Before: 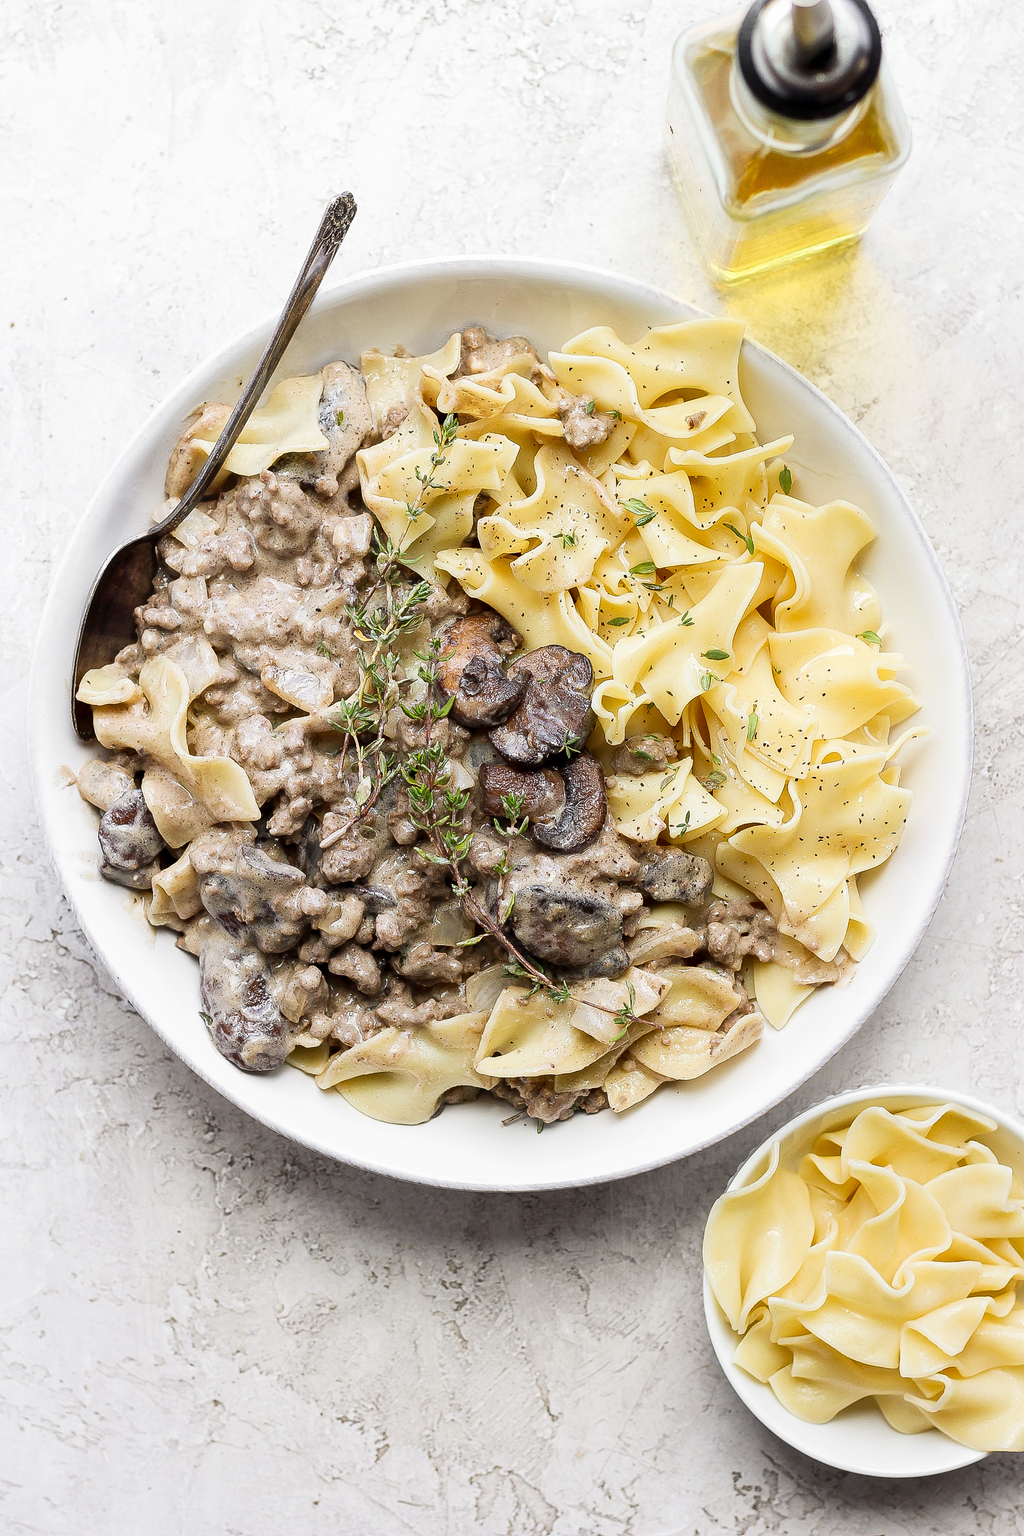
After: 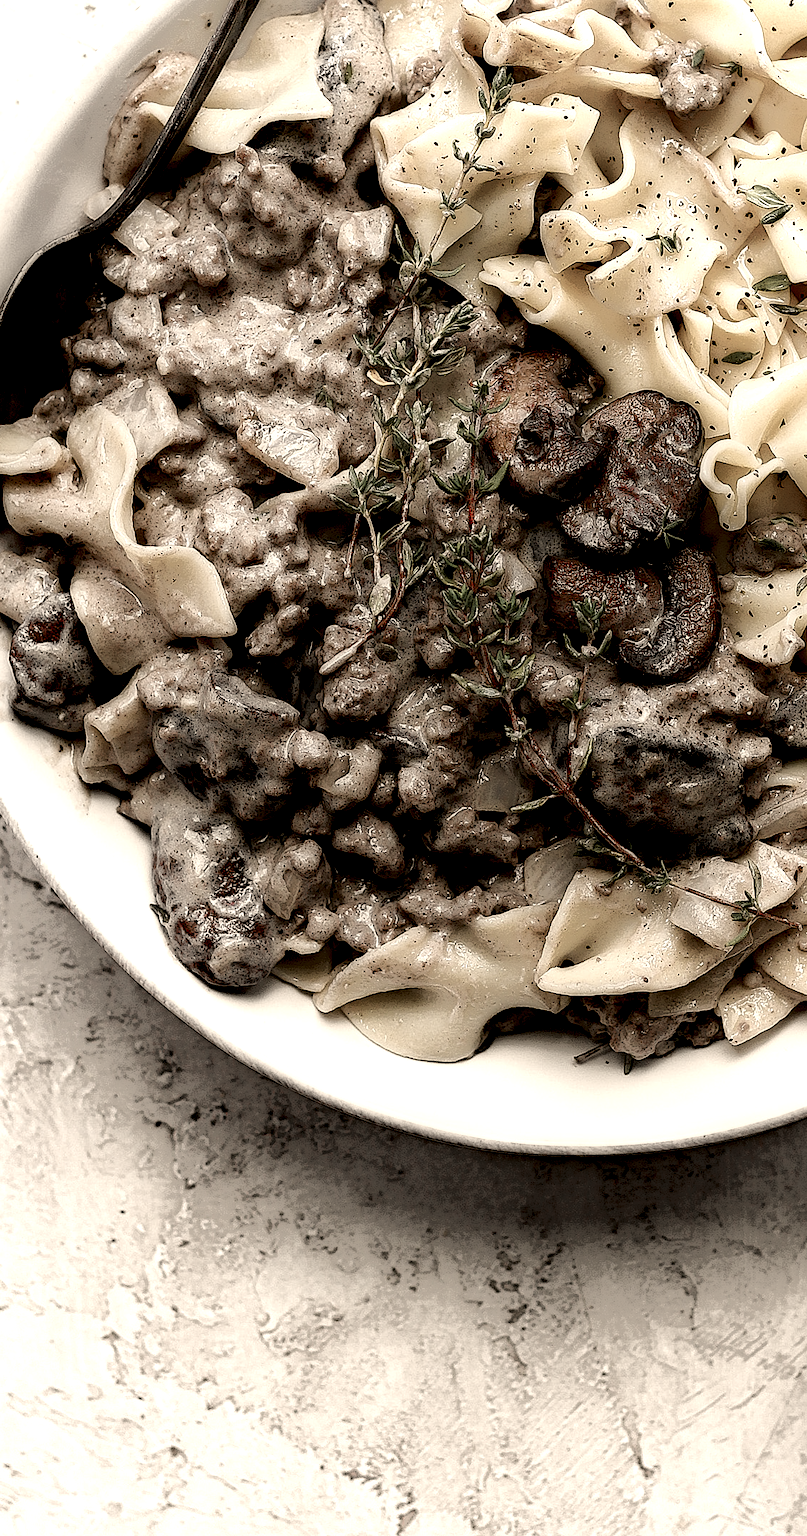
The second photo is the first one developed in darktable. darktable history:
color zones: curves: ch1 [(0, 0.831) (0.08, 0.771) (0.157, 0.268) (0.241, 0.207) (0.562, -0.005) (0.714, -0.013) (0.876, 0.01) (1, 0.831)]
local contrast: highlights 0%, shadows 198%, detail 164%, midtone range 0.001
crop: left 8.966%, top 23.852%, right 34.699%, bottom 4.703%
exposure: black level correction 0, exposure 0.5 EV, compensate exposure bias true, compensate highlight preservation false
white balance: red 1.138, green 0.996, blue 0.812
color contrast: green-magenta contrast 0.84, blue-yellow contrast 0.86
